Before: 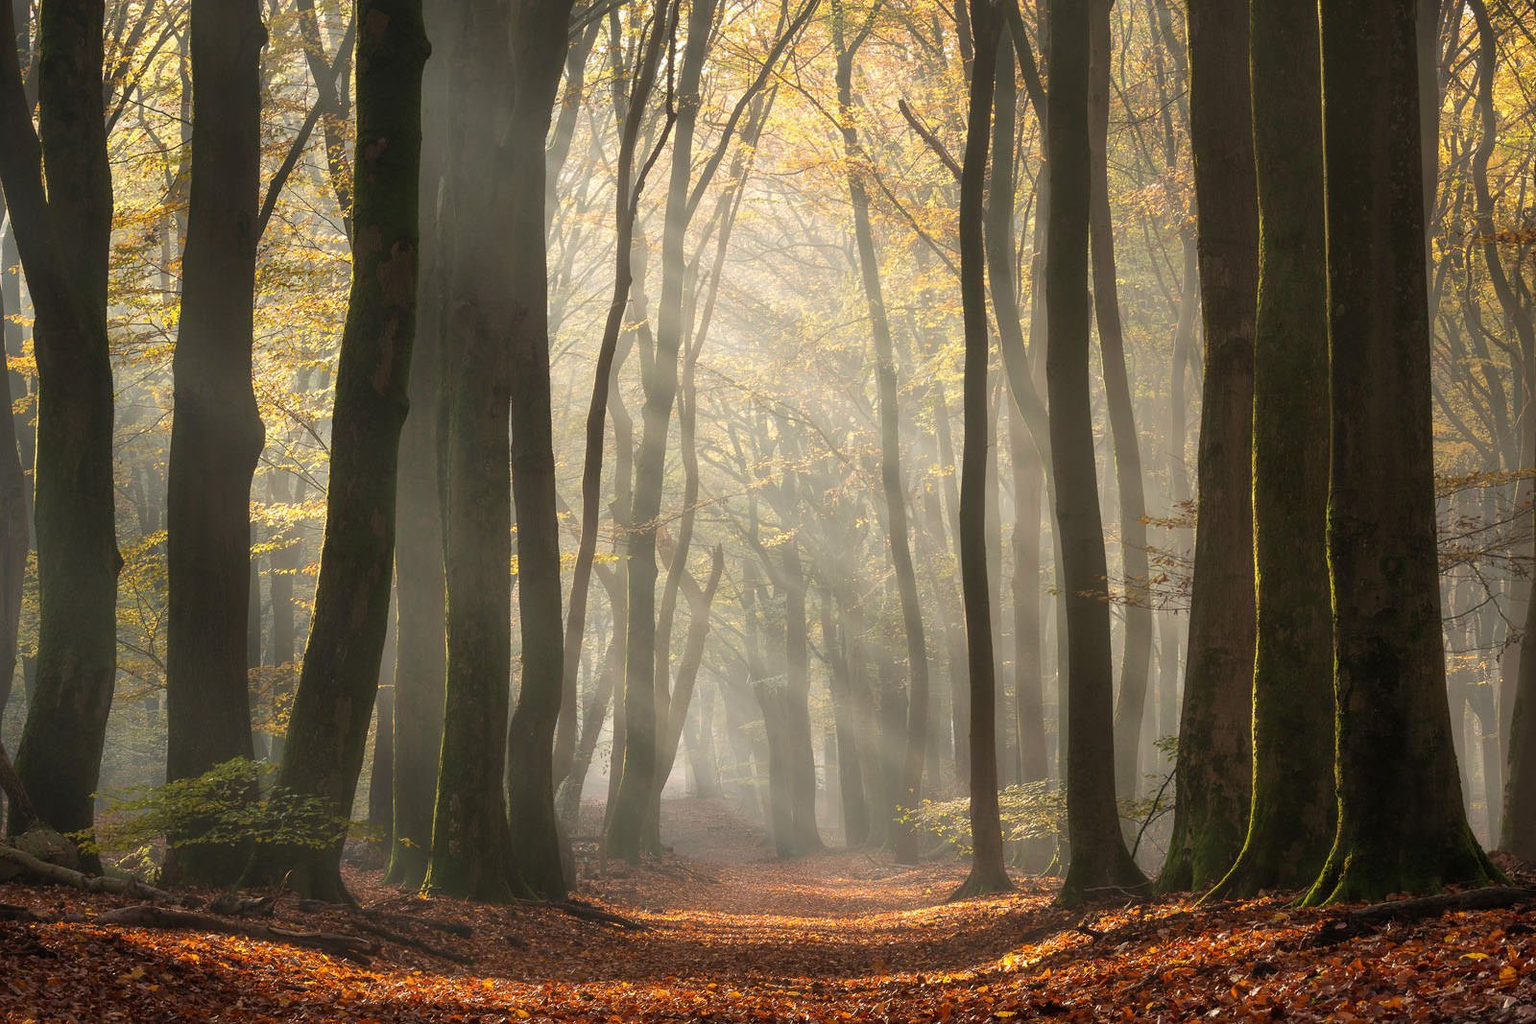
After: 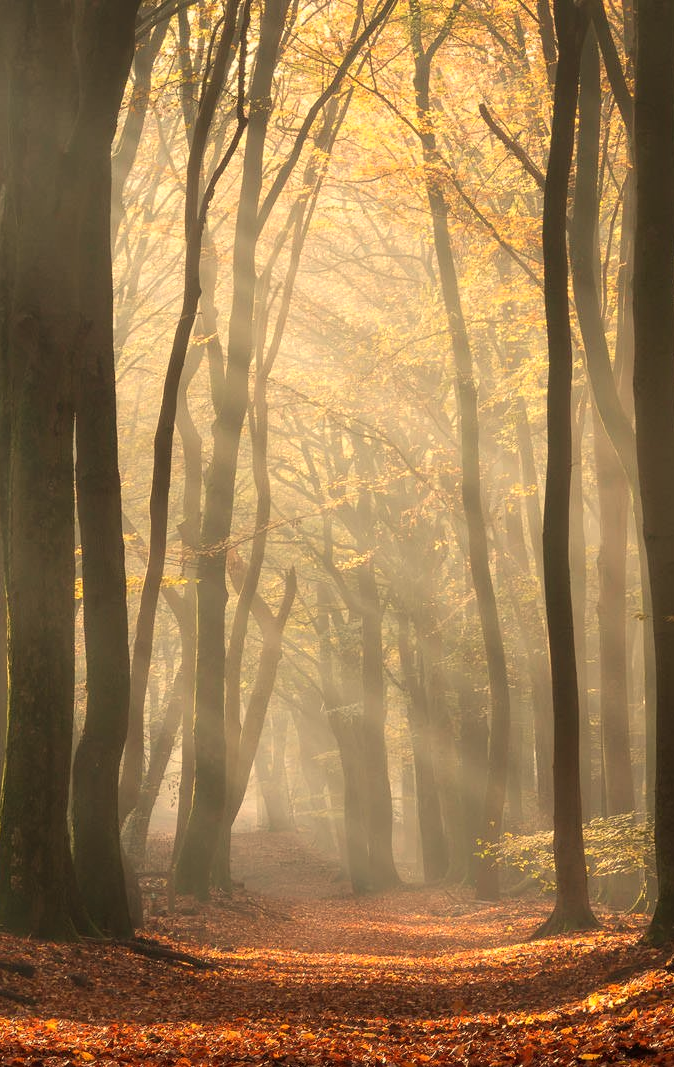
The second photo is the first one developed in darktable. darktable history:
white balance: red 1.123, blue 0.83
crop: left 28.583%, right 29.231%
